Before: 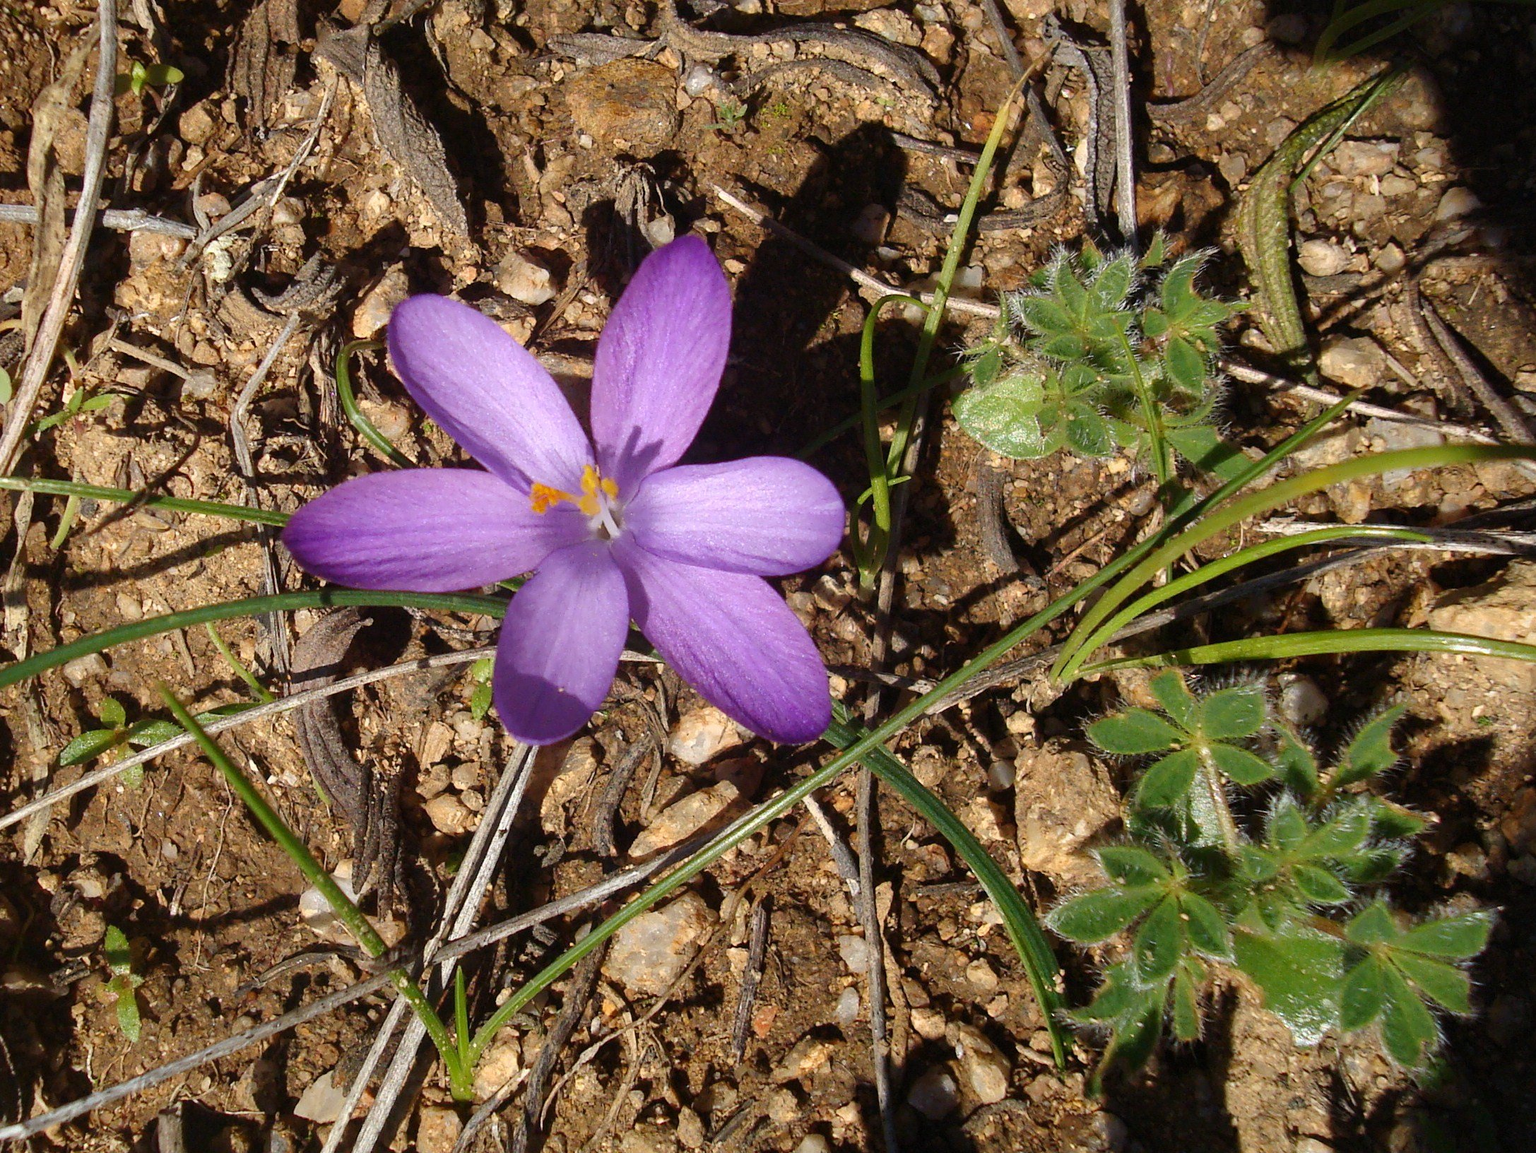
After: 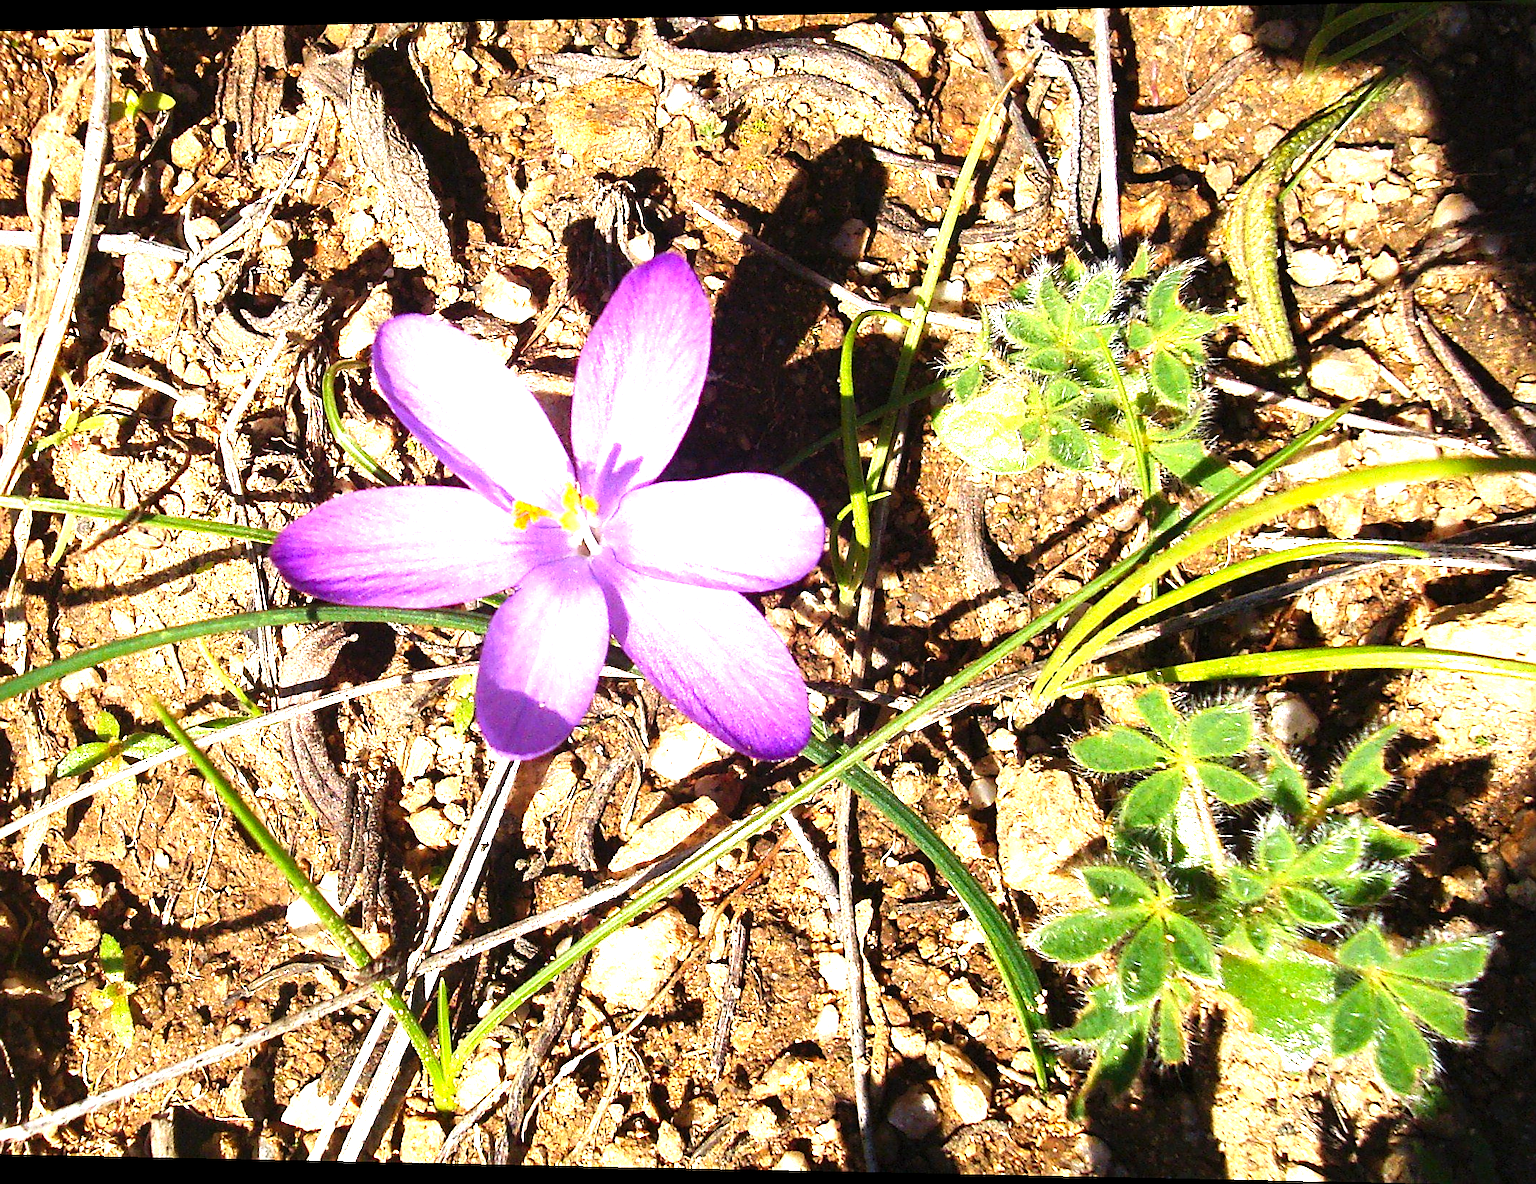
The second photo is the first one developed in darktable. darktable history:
rotate and perspective: lens shift (horizontal) -0.055, automatic cropping off
sharpen: on, module defaults
levels: levels [0, 0.281, 0.562]
